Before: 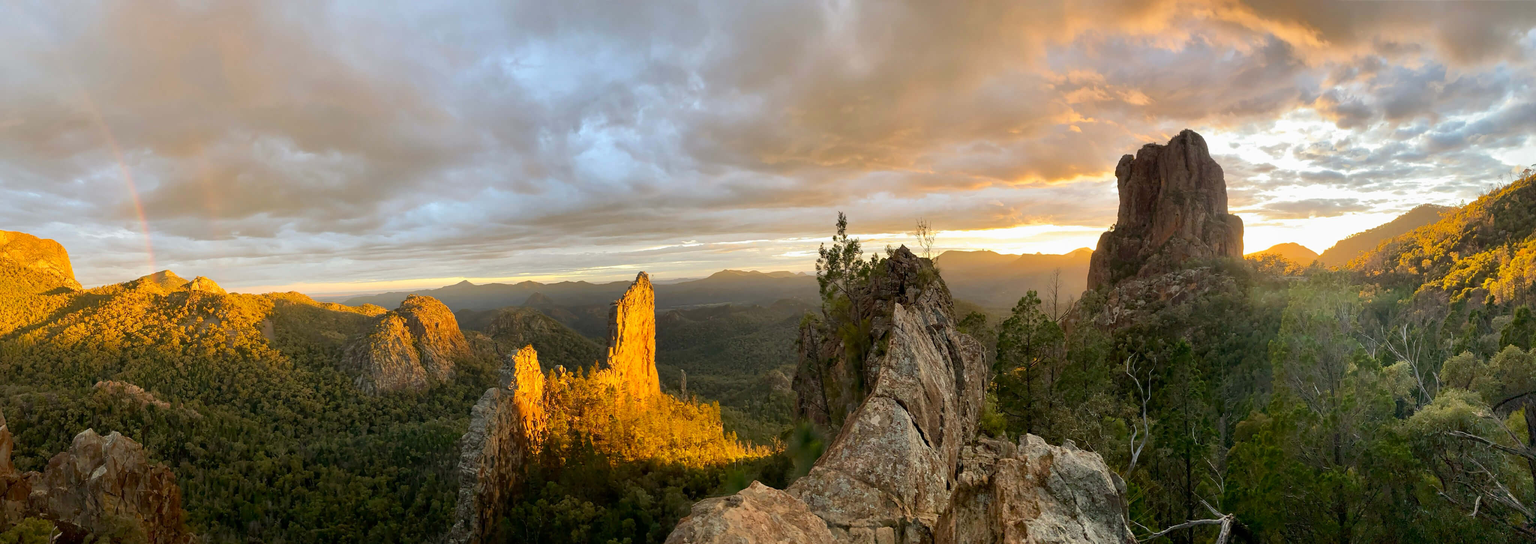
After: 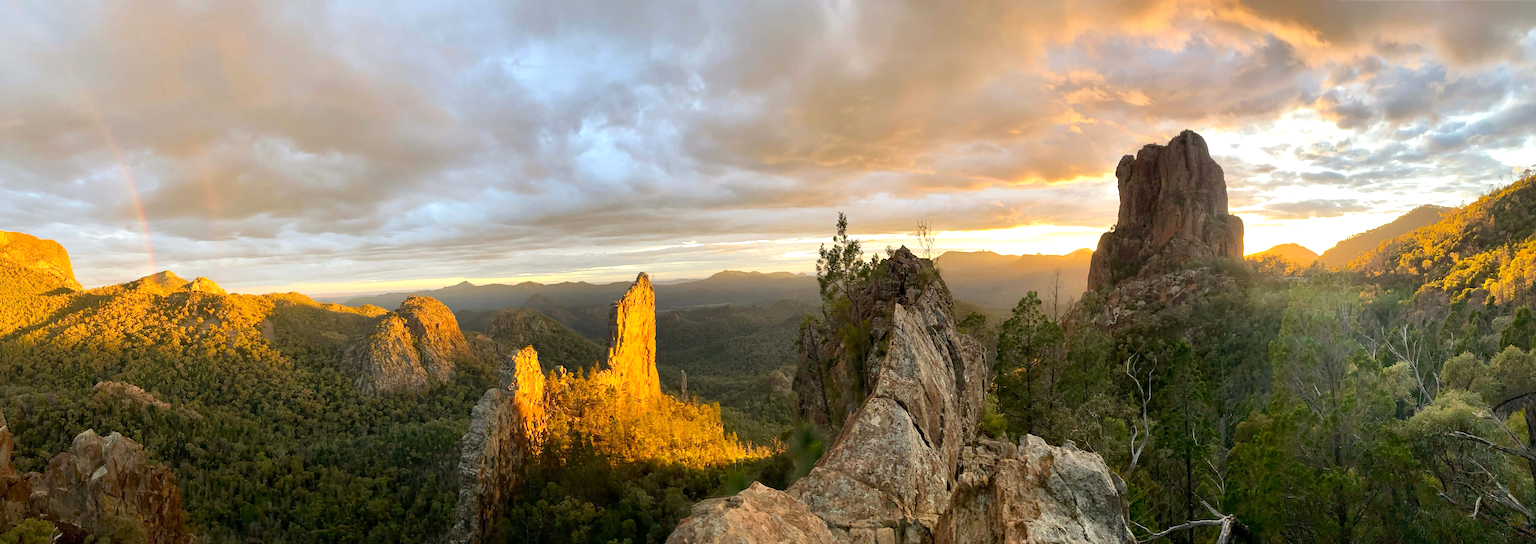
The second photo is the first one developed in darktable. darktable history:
exposure: exposure 0.29 EV, compensate highlight preservation false
tone equalizer: on, module defaults
